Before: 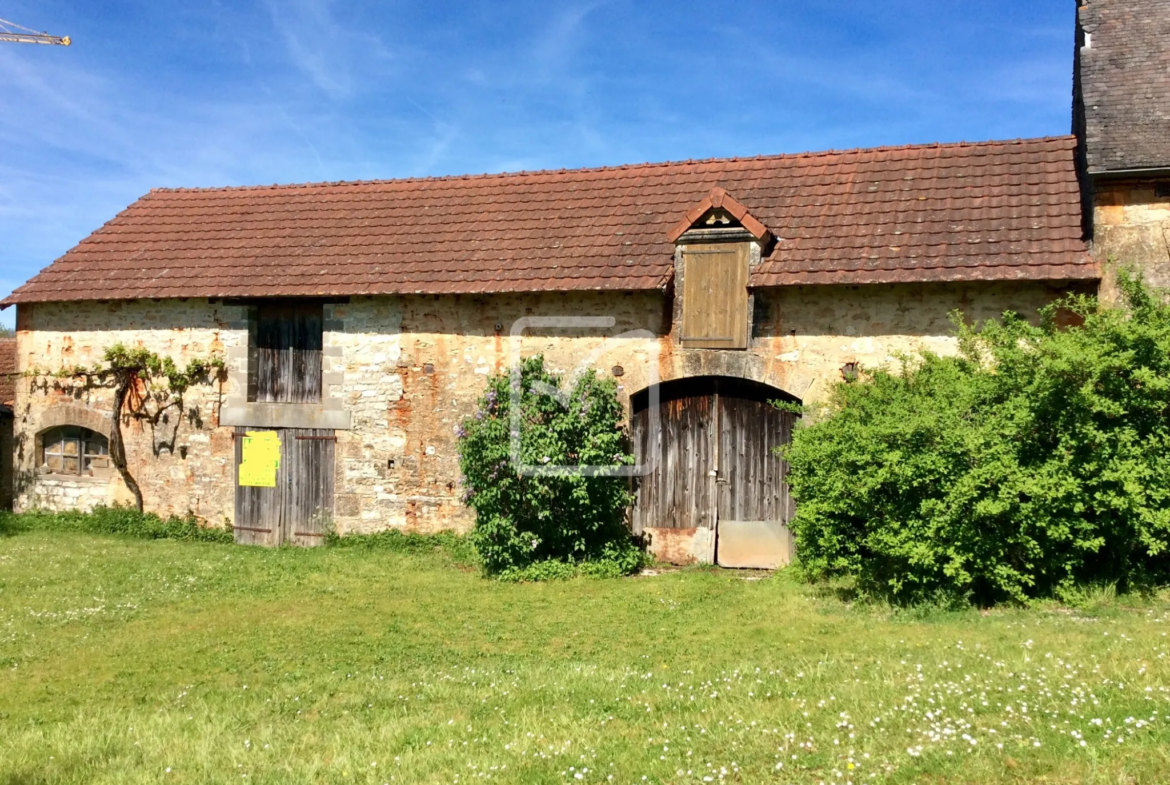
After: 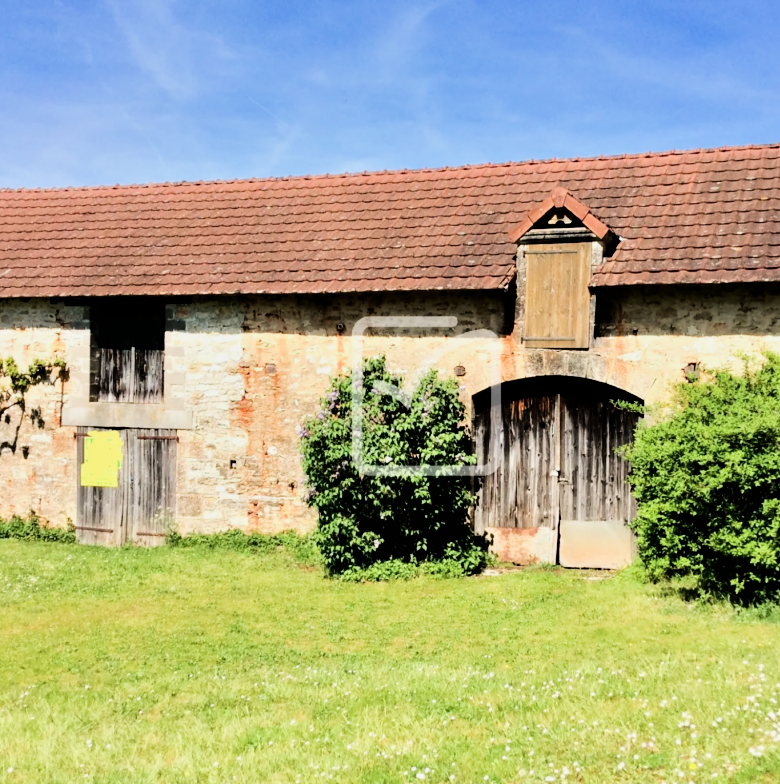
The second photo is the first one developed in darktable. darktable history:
tone equalizer: -8 EV 0.001 EV, -7 EV -0.002 EV, -6 EV 0.002 EV, -5 EV -0.03 EV, -4 EV -0.116 EV, -3 EV -0.169 EV, -2 EV 0.24 EV, -1 EV 0.702 EV, +0 EV 0.493 EV
filmic rgb: black relative exposure -5 EV, hardness 2.88, contrast 1.3
crop and rotate: left 13.537%, right 19.796%
